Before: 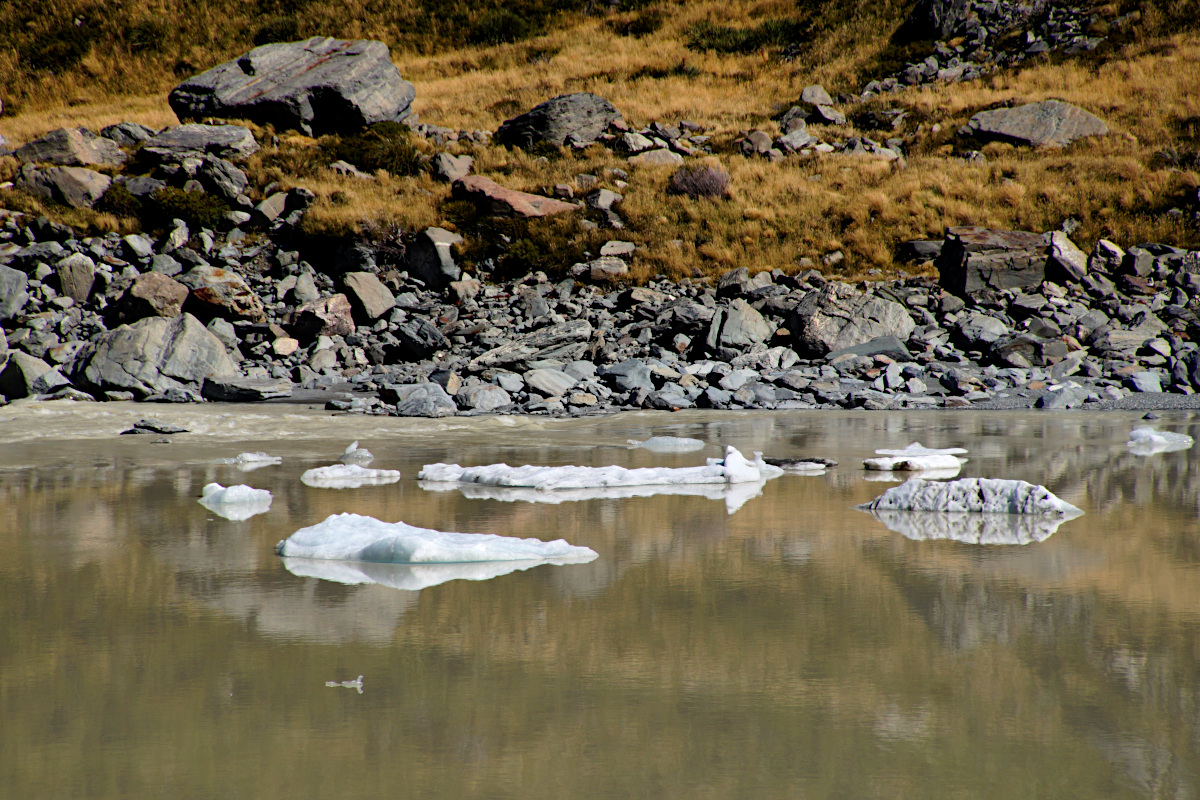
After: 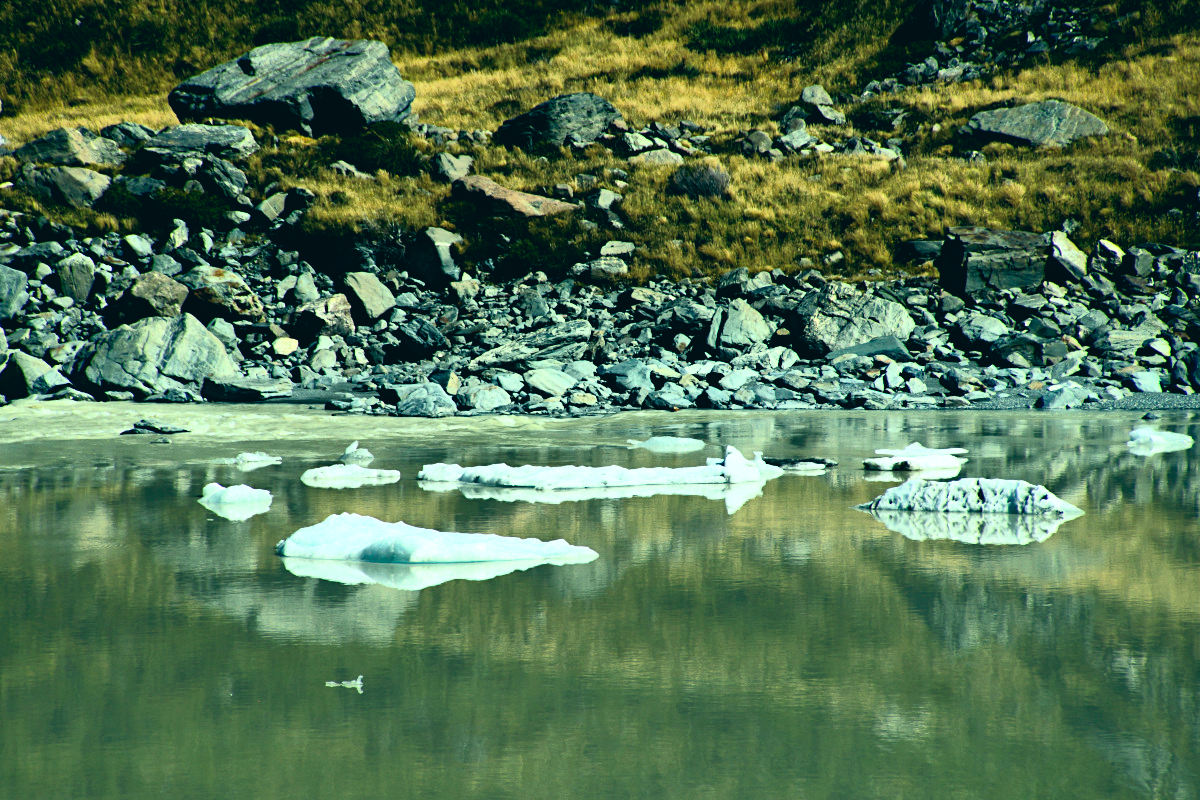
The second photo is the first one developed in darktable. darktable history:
exposure: compensate highlight preservation false
tone equalizer: -8 EV -0.75 EV, -7 EV -0.7 EV, -6 EV -0.6 EV, -5 EV -0.4 EV, -3 EV 0.4 EV, -2 EV 0.6 EV, -1 EV 0.7 EV, +0 EV 0.75 EV, edges refinement/feathering 500, mask exposure compensation -1.57 EV, preserve details no
color correction: highlights a* -20.08, highlights b* 9.8, shadows a* -20.4, shadows b* -10.76
base curve: curves: ch0 [(0, 0) (0.257, 0.25) (0.482, 0.586) (0.757, 0.871) (1, 1)]
